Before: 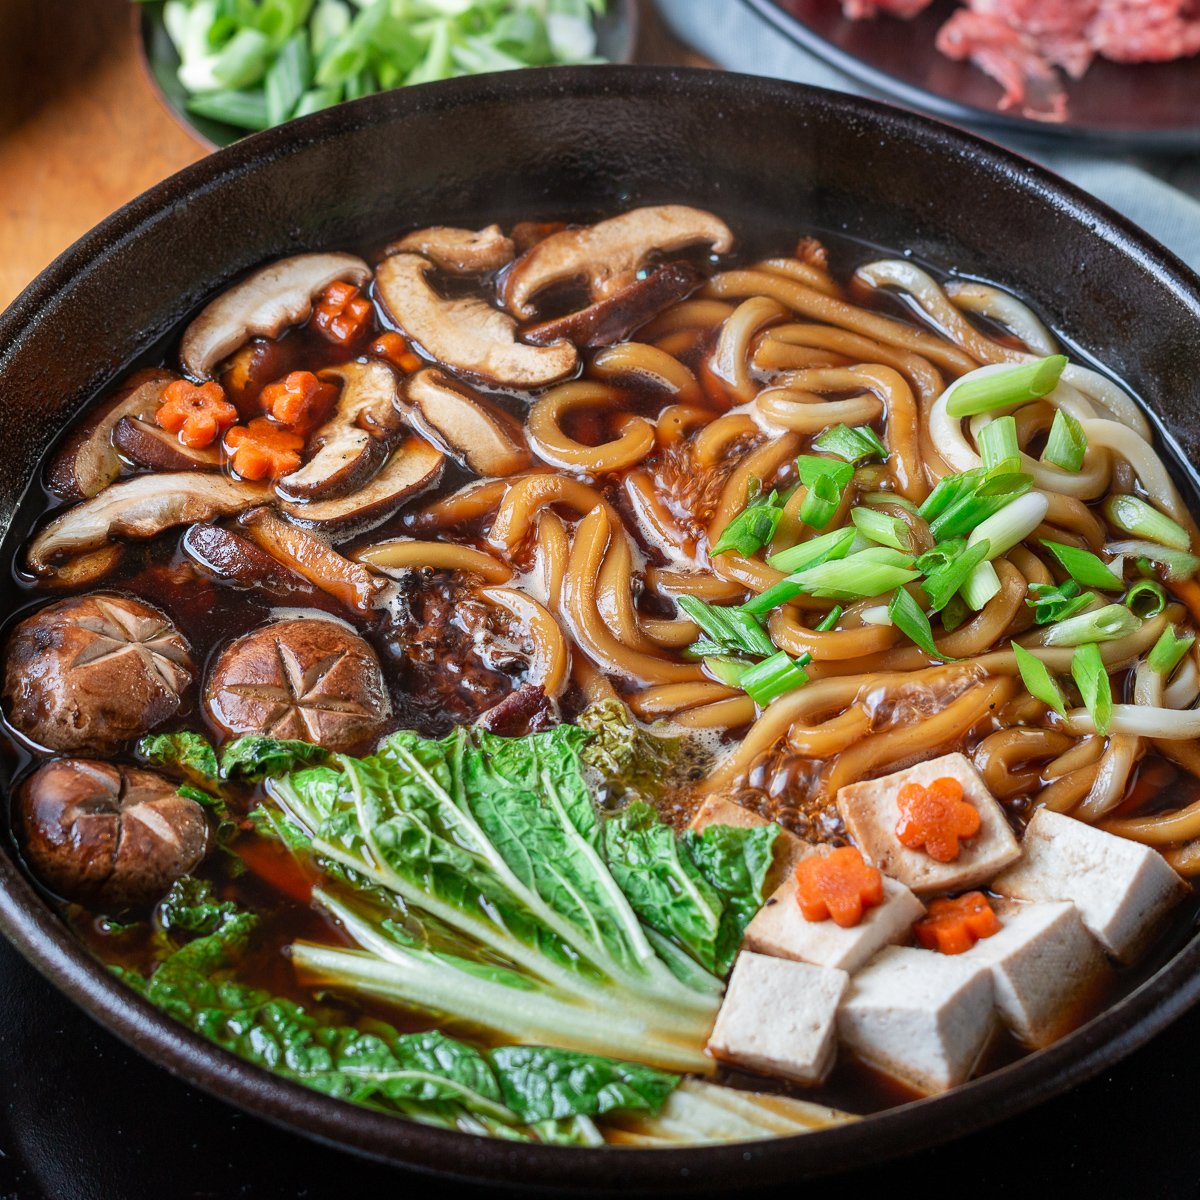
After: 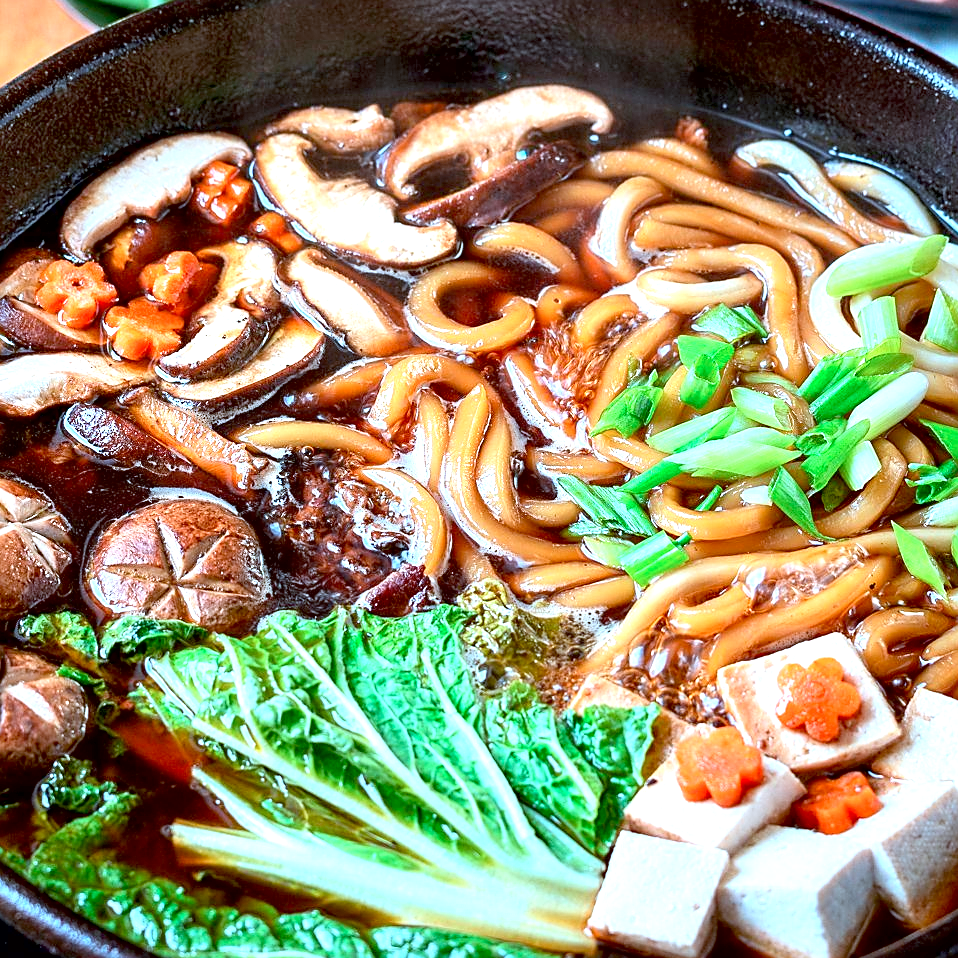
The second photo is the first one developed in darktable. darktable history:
exposure: black level correction 0.008, exposure 0.979 EV, compensate highlight preservation false
sharpen: amount 0.575
color correction: highlights a* -9.35, highlights b* -23.15
crop and rotate: left 10.071%, top 10.071%, right 10.02%, bottom 10.02%
contrast brightness saturation: contrast 0.1, brightness 0.03, saturation 0.09
